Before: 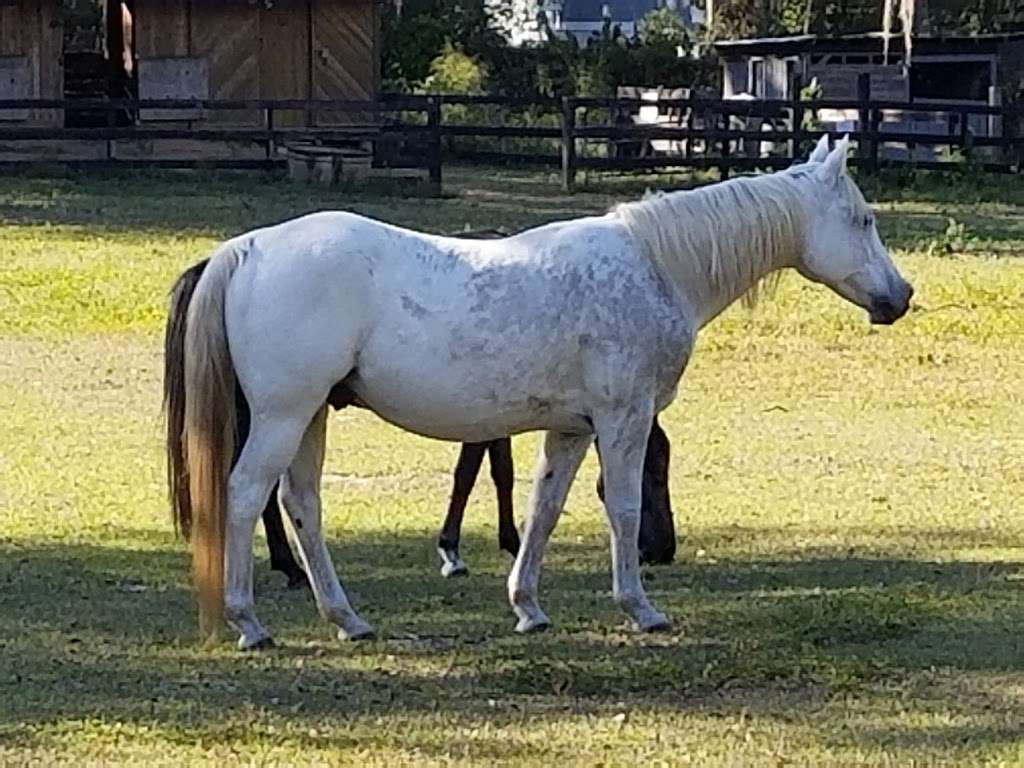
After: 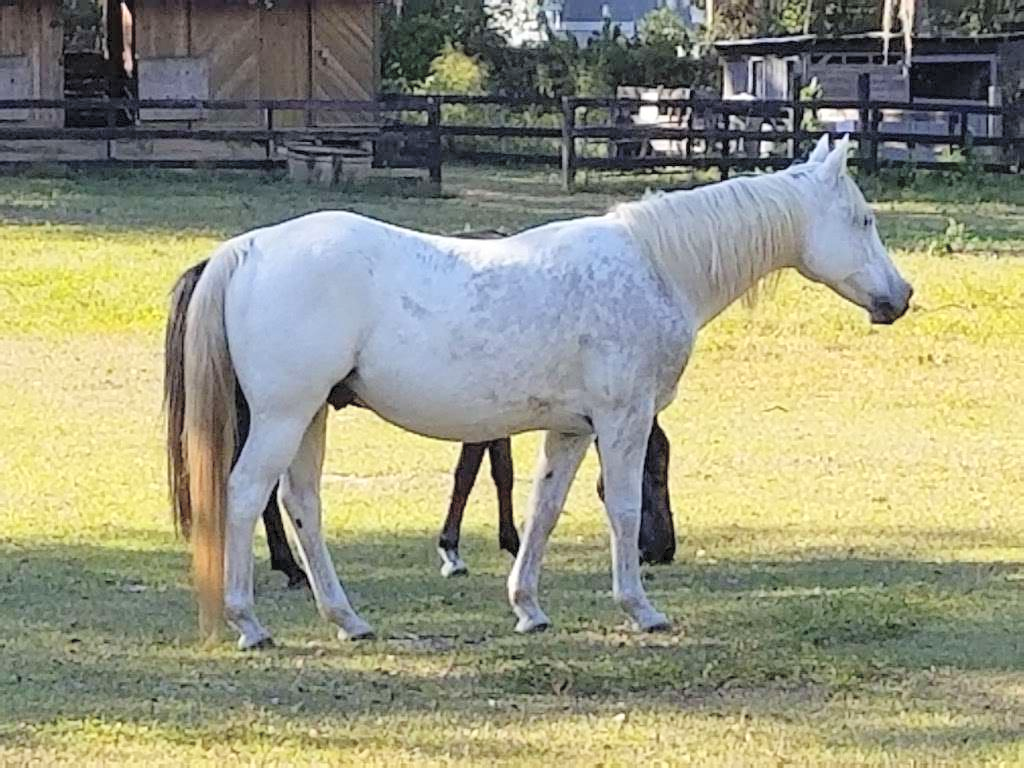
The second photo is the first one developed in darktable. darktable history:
contrast brightness saturation: brightness 0.286
levels: levels [0, 0.478, 1]
